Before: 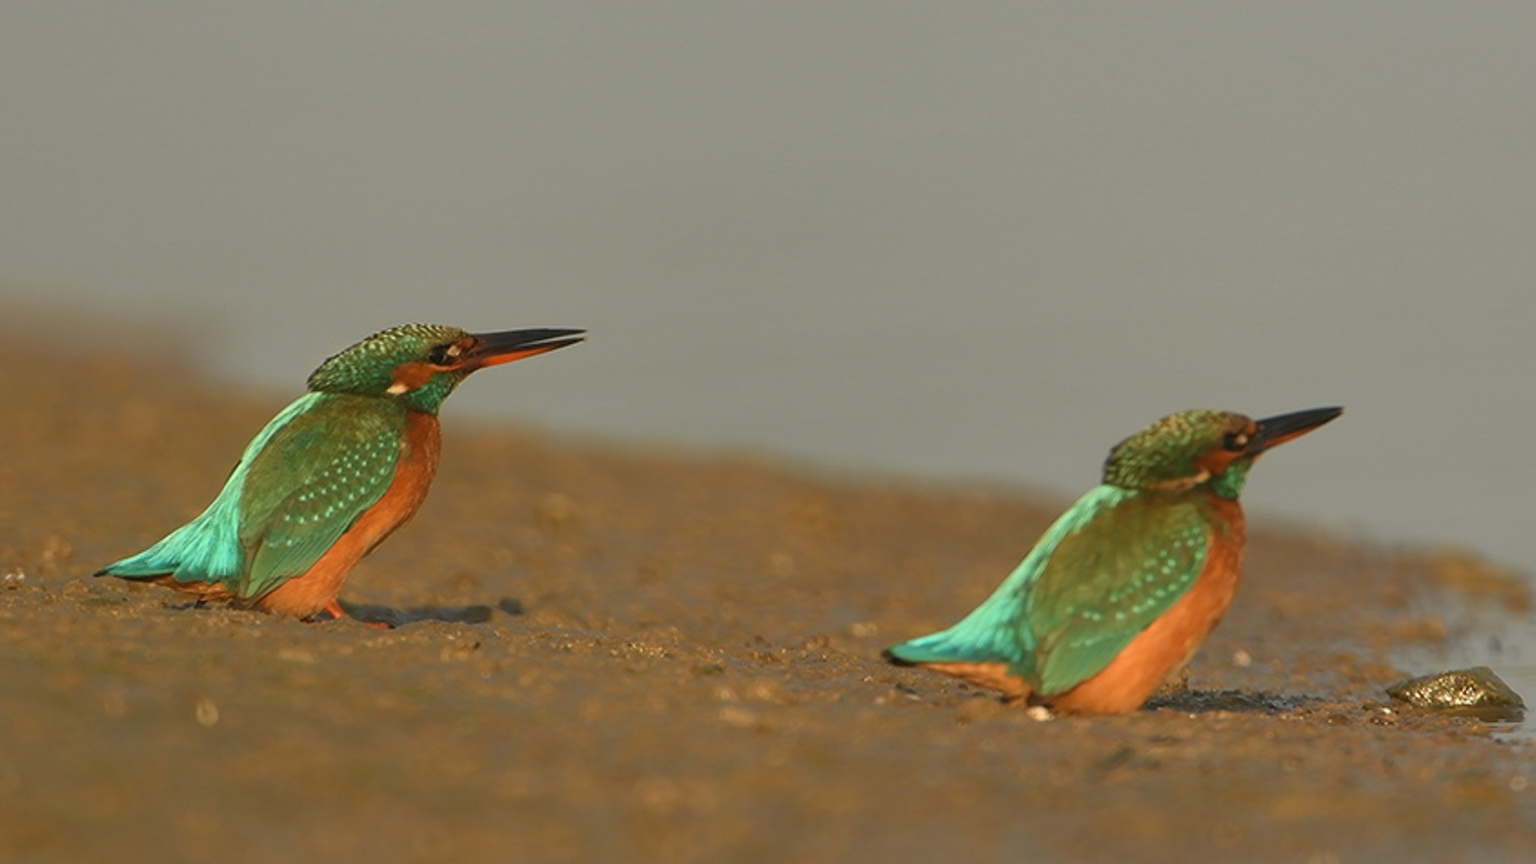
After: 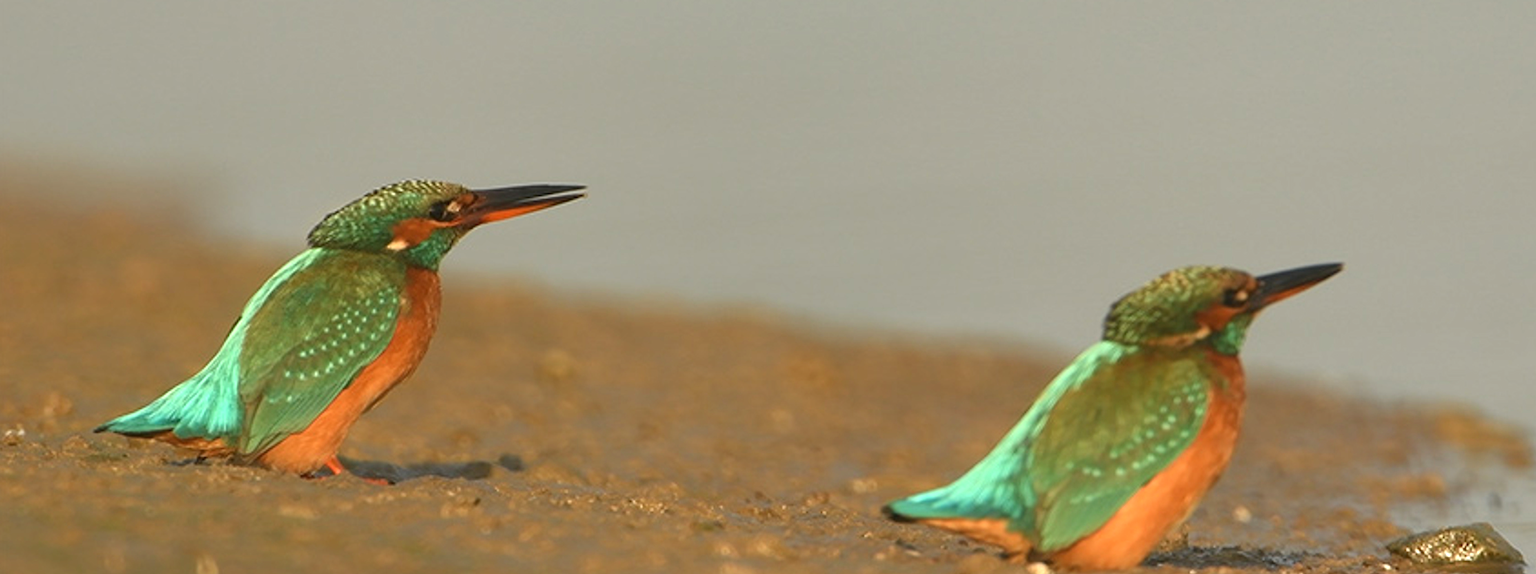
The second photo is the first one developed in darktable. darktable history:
exposure: exposure 0.496 EV, compensate highlight preservation false
crop: top 16.727%, bottom 16.727%
